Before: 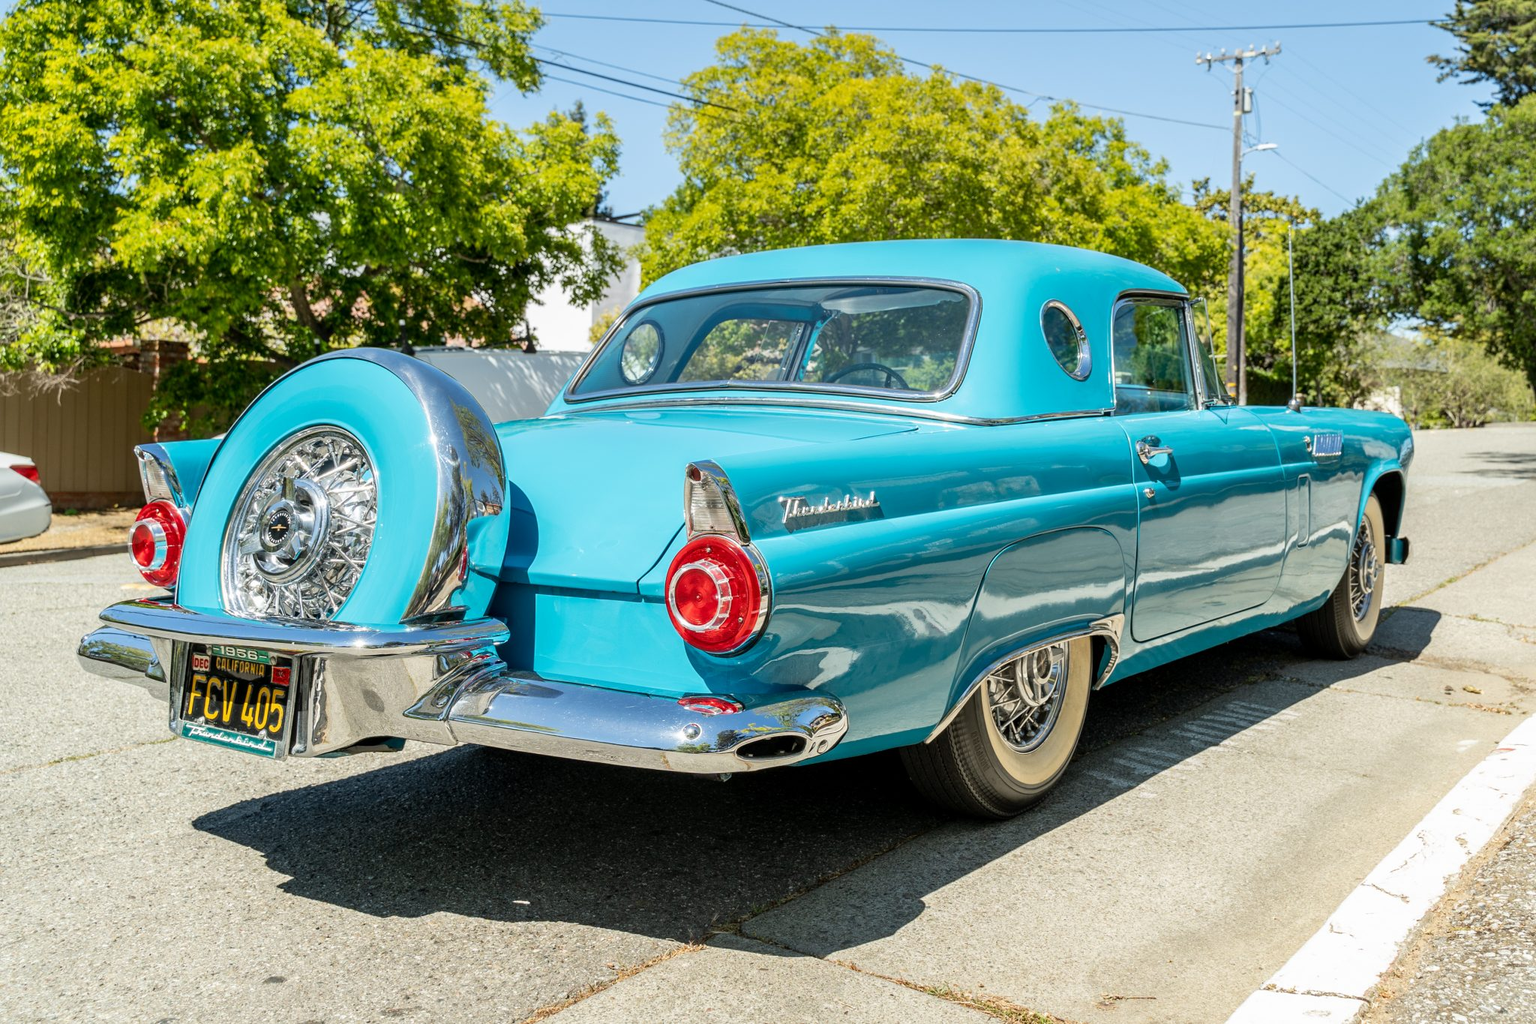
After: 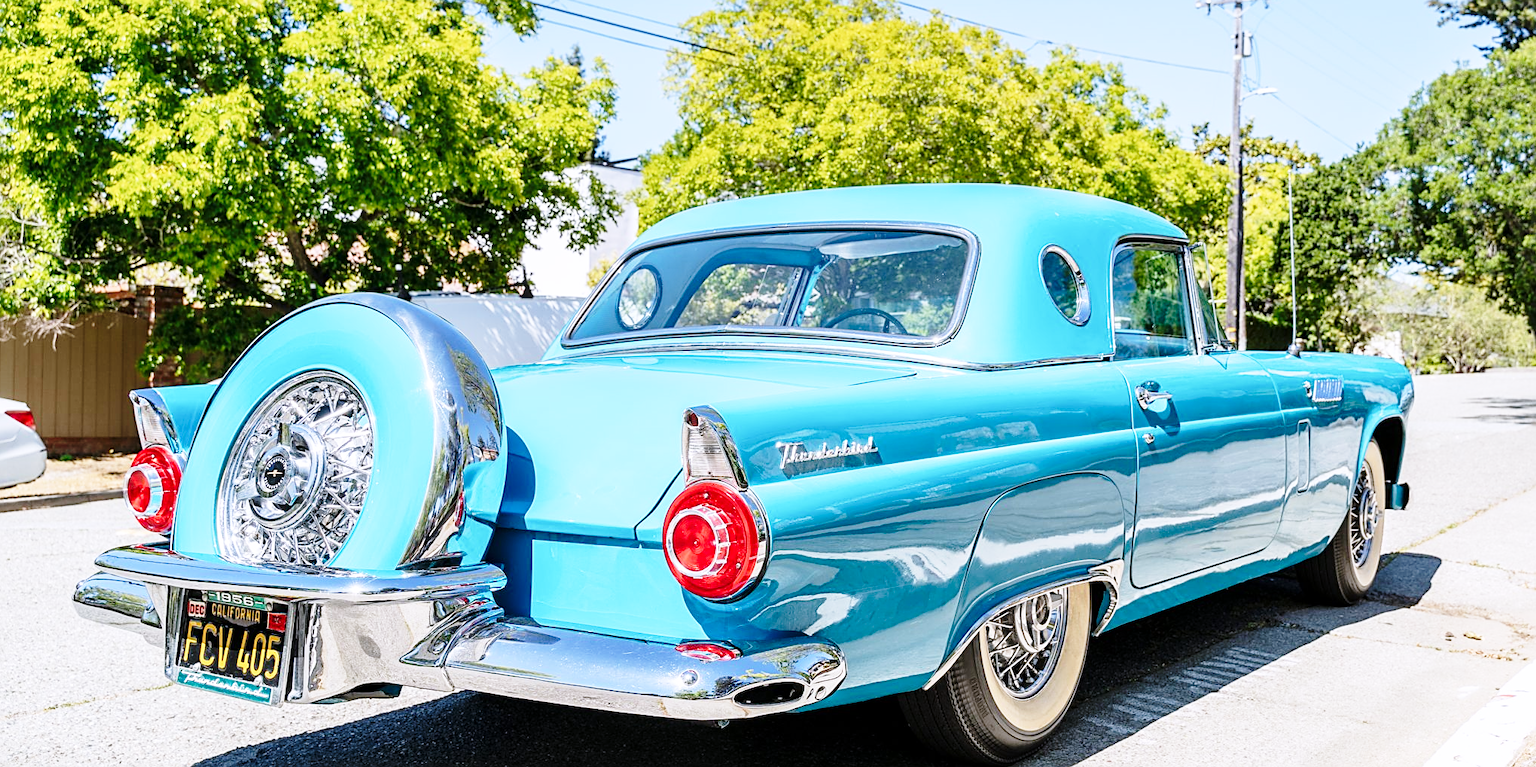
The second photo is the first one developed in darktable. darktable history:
crop: left 0.374%, top 5.535%, bottom 19.77%
color calibration: illuminant as shot in camera, x 0.362, y 0.385, temperature 4549.24 K
sharpen: on, module defaults
base curve: curves: ch0 [(0, 0) (0.028, 0.03) (0.121, 0.232) (0.46, 0.748) (0.859, 0.968) (1, 1)], preserve colors none
